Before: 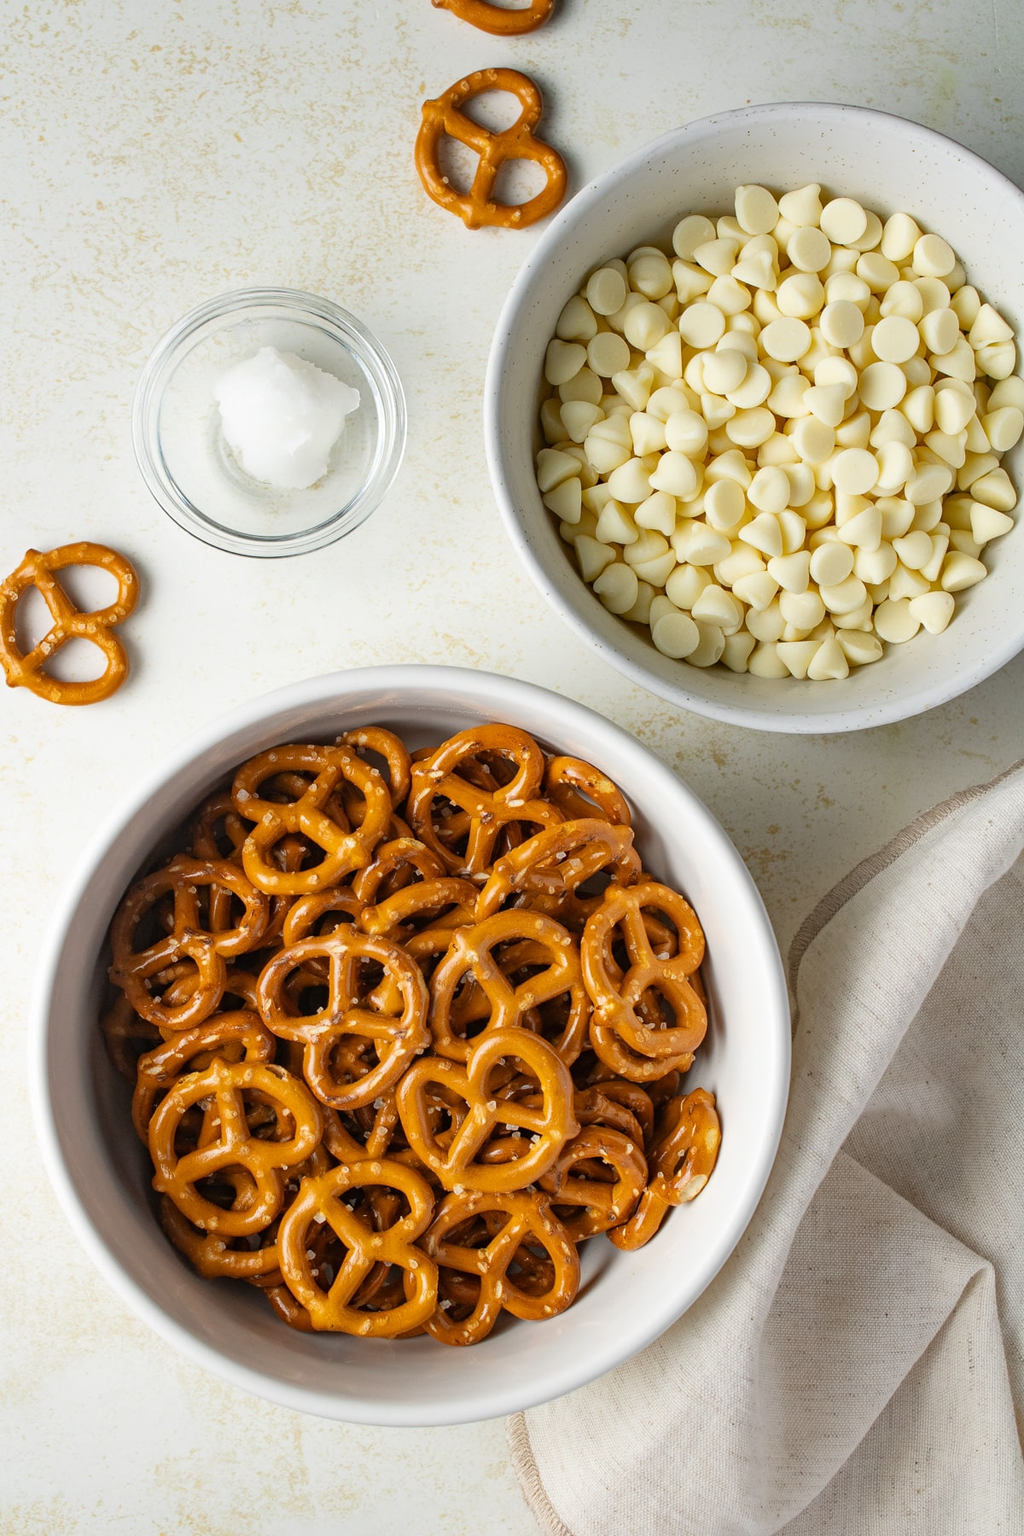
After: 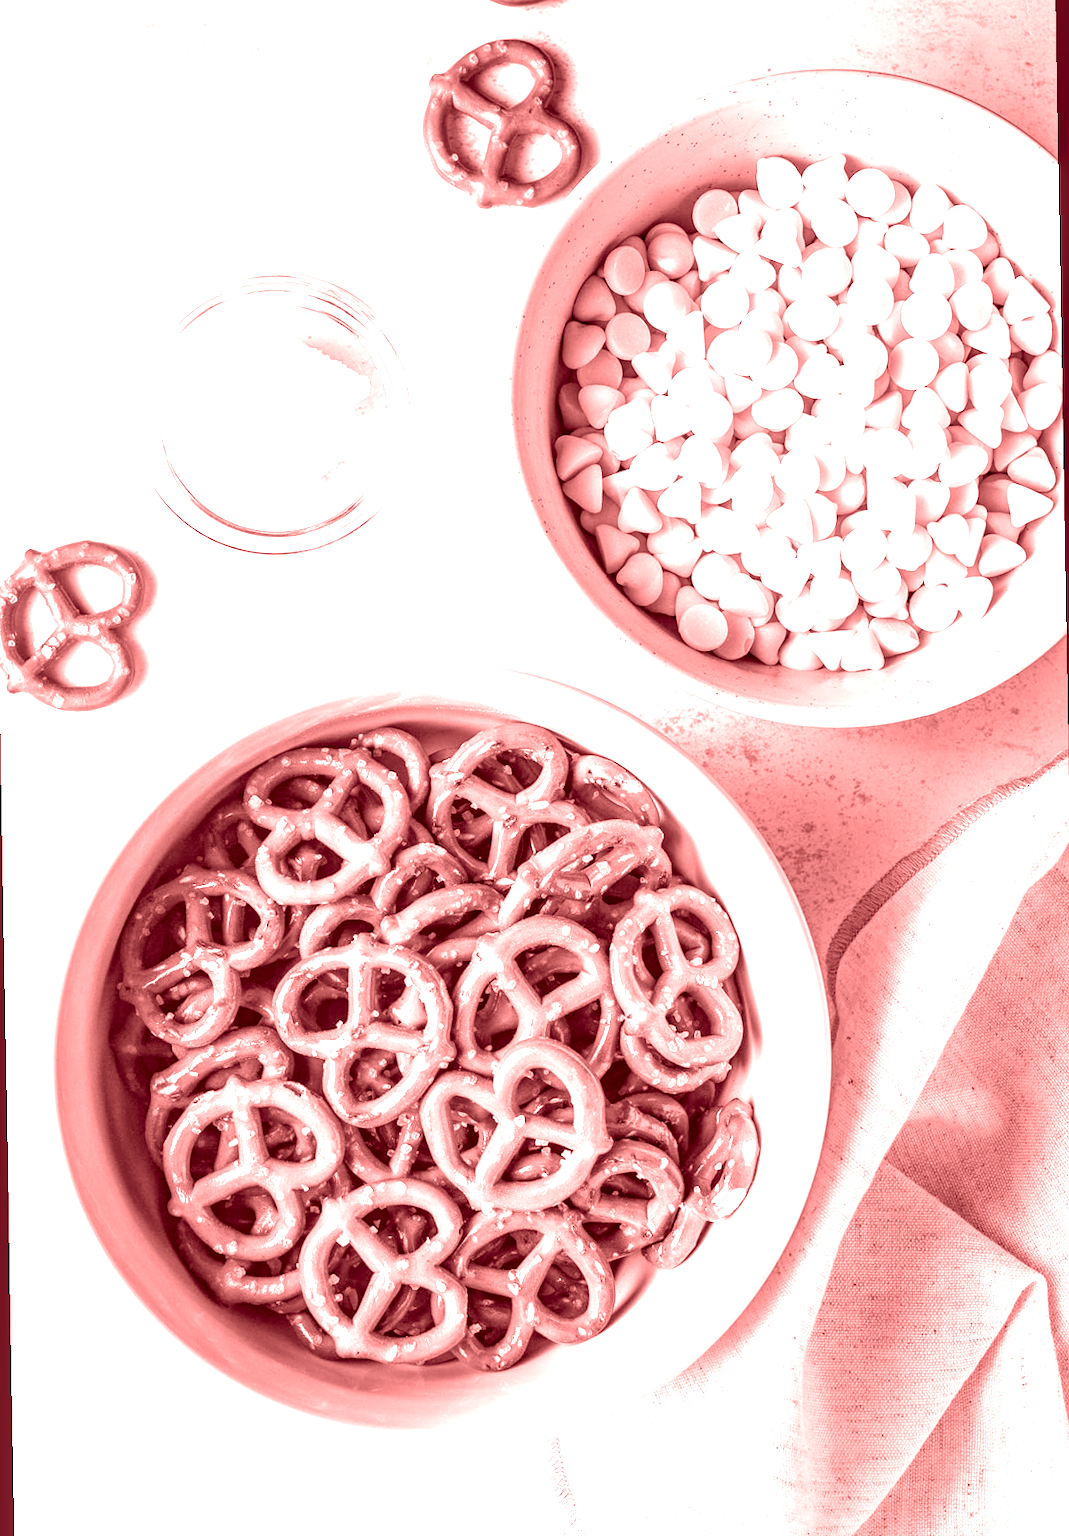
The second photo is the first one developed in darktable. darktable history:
local contrast: detail 160%
rotate and perspective: rotation -1°, crop left 0.011, crop right 0.989, crop top 0.025, crop bottom 0.975
exposure: black level correction 0.001, exposure 0.191 EV, compensate highlight preservation false
colorize: saturation 60%, source mix 100%
color balance rgb: linear chroma grading › global chroma 25%, perceptual saturation grading › global saturation 40%, perceptual saturation grading › highlights -50%, perceptual saturation grading › shadows 30%, perceptual brilliance grading › global brilliance 25%, global vibrance 60%
